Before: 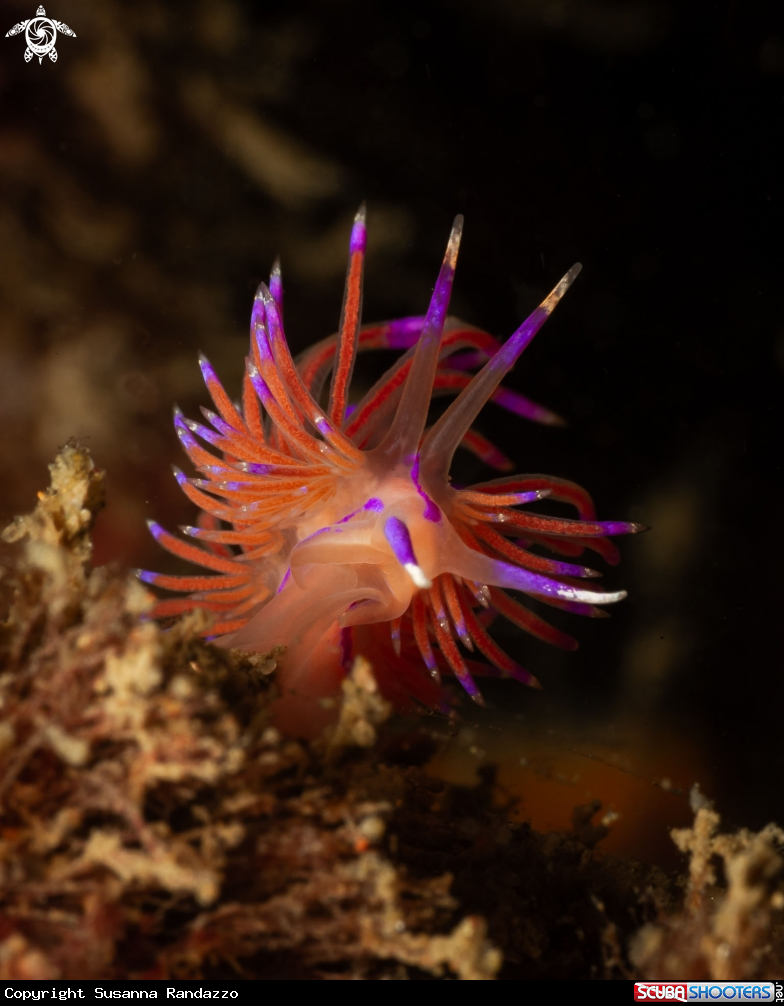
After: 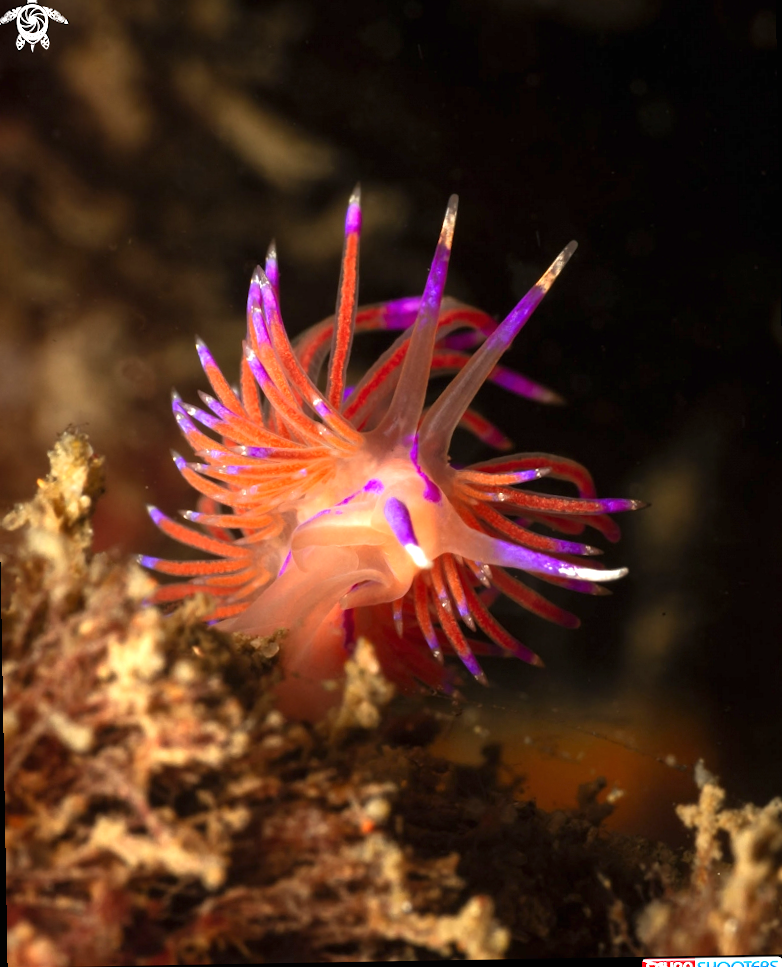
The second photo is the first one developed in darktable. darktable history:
exposure: black level correction 0, exposure 1 EV, compensate exposure bias true, compensate highlight preservation false
rotate and perspective: rotation -1°, crop left 0.011, crop right 0.989, crop top 0.025, crop bottom 0.975
